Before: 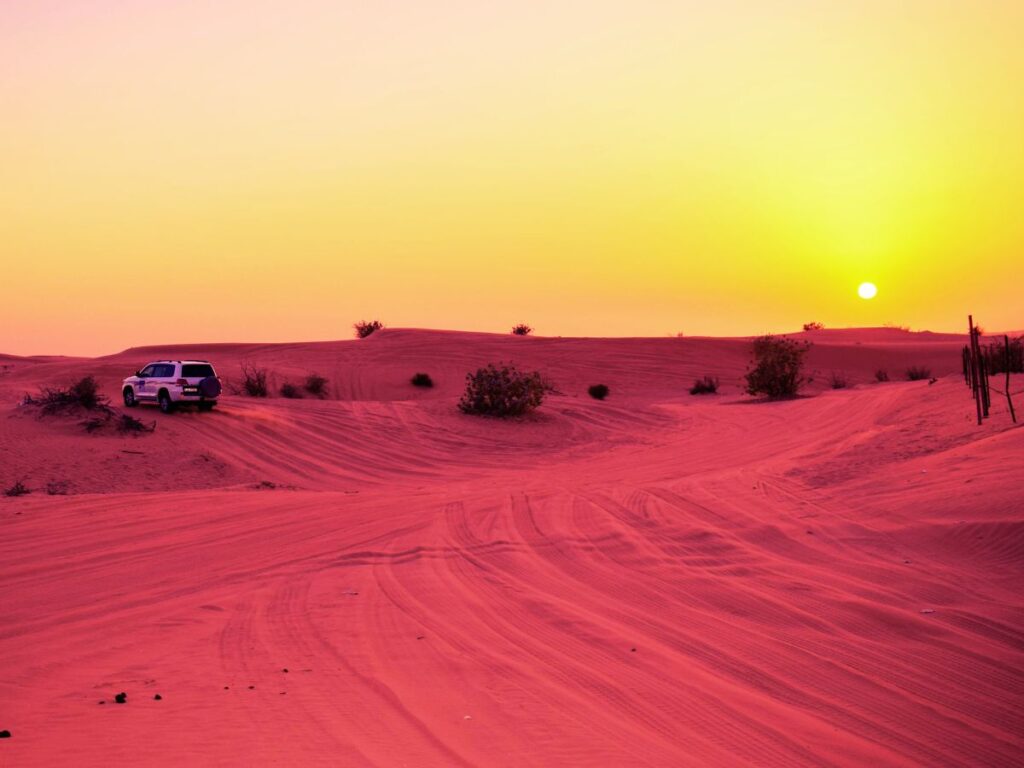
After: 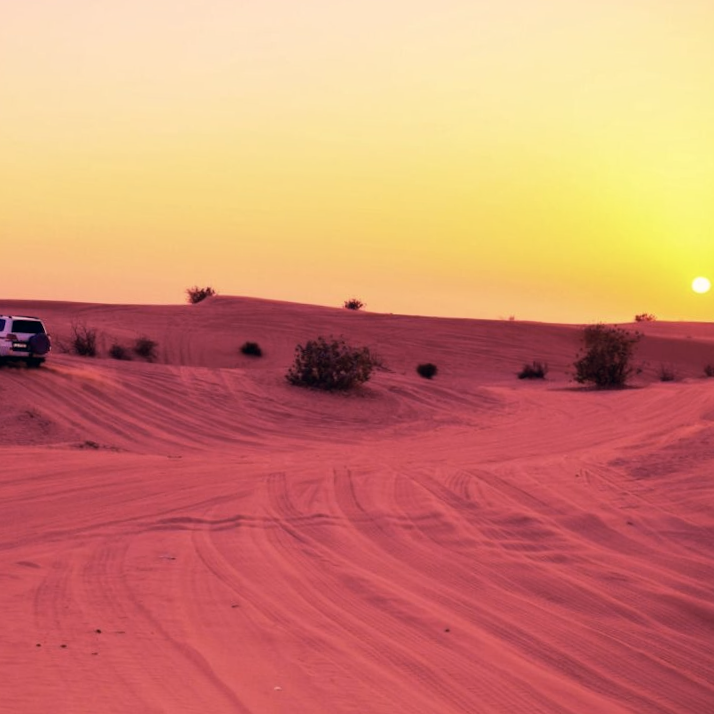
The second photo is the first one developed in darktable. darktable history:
crop and rotate: angle -3.27°, left 14.277%, top 0.028%, right 10.766%, bottom 0.028%
color correction: highlights a* 2.75, highlights b* 5, shadows a* -2.04, shadows b* -4.84, saturation 0.8
